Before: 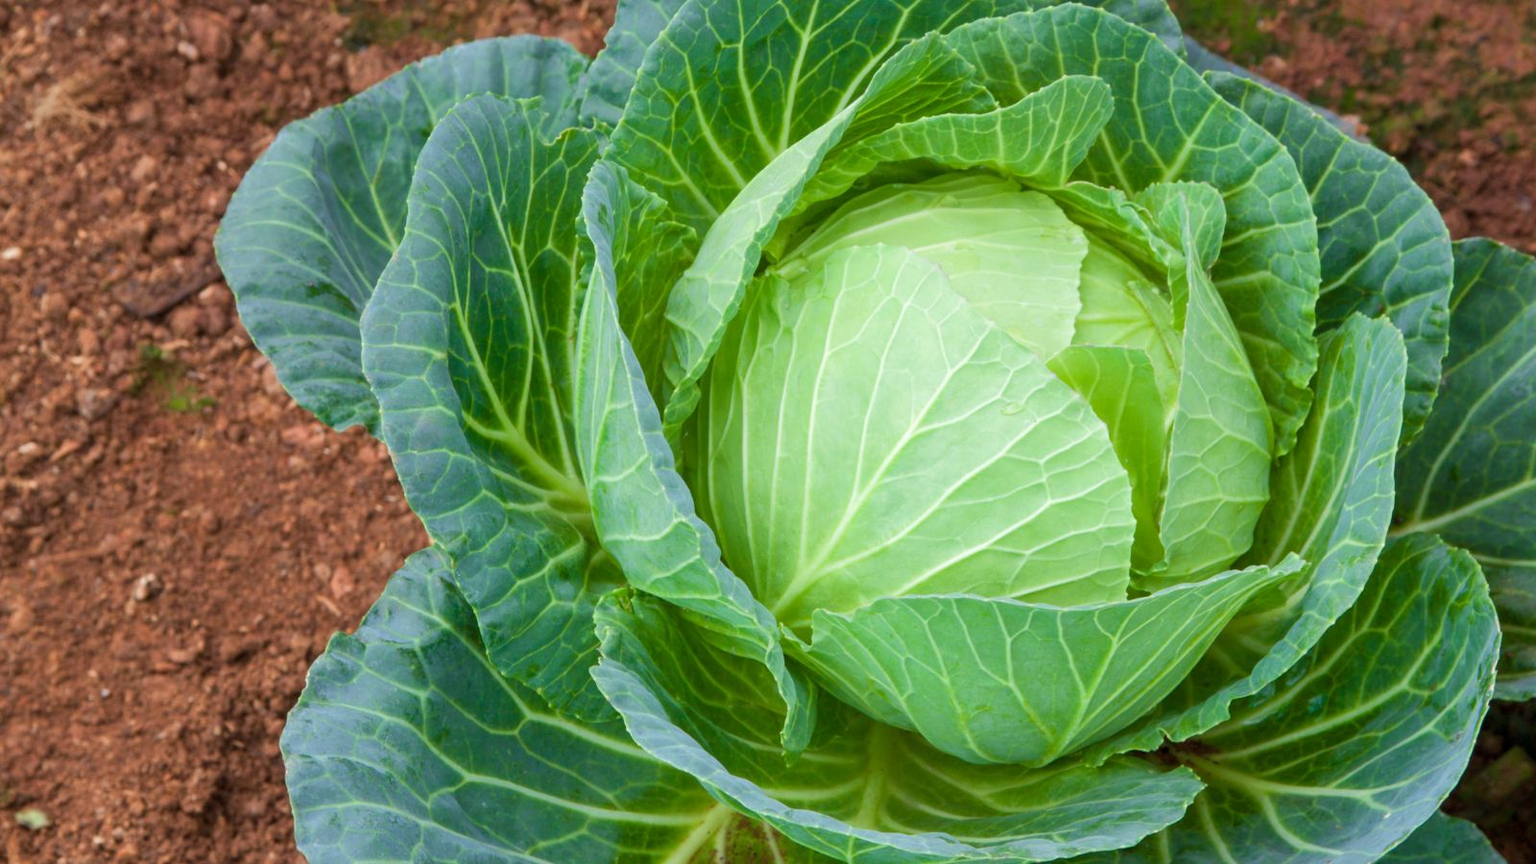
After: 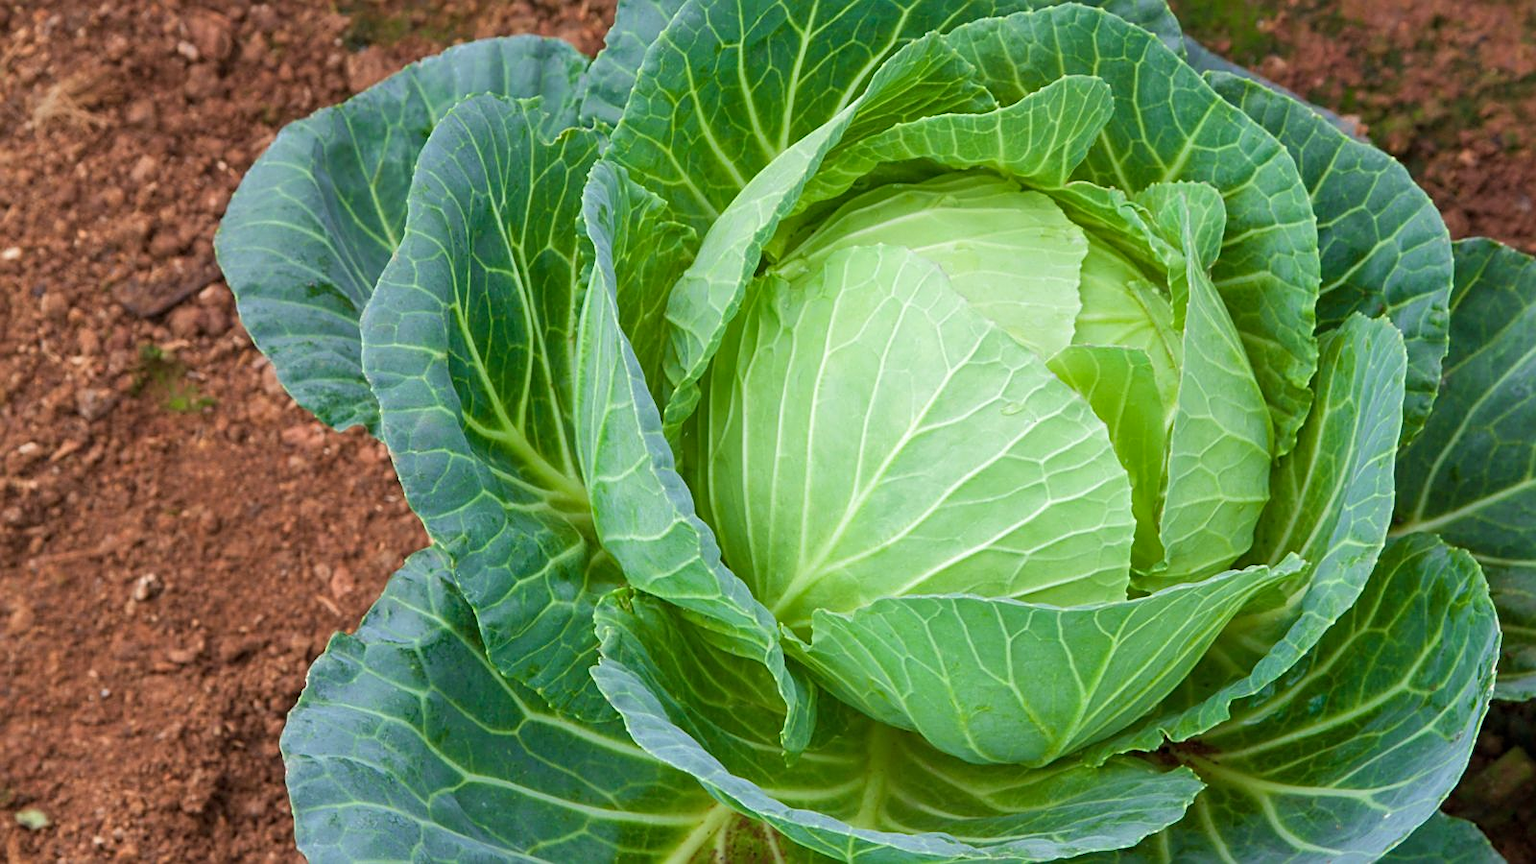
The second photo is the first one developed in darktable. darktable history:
shadows and highlights: radius 125.46, shadows 30.51, highlights -30.51, low approximation 0.01, soften with gaussian
sharpen: on, module defaults
